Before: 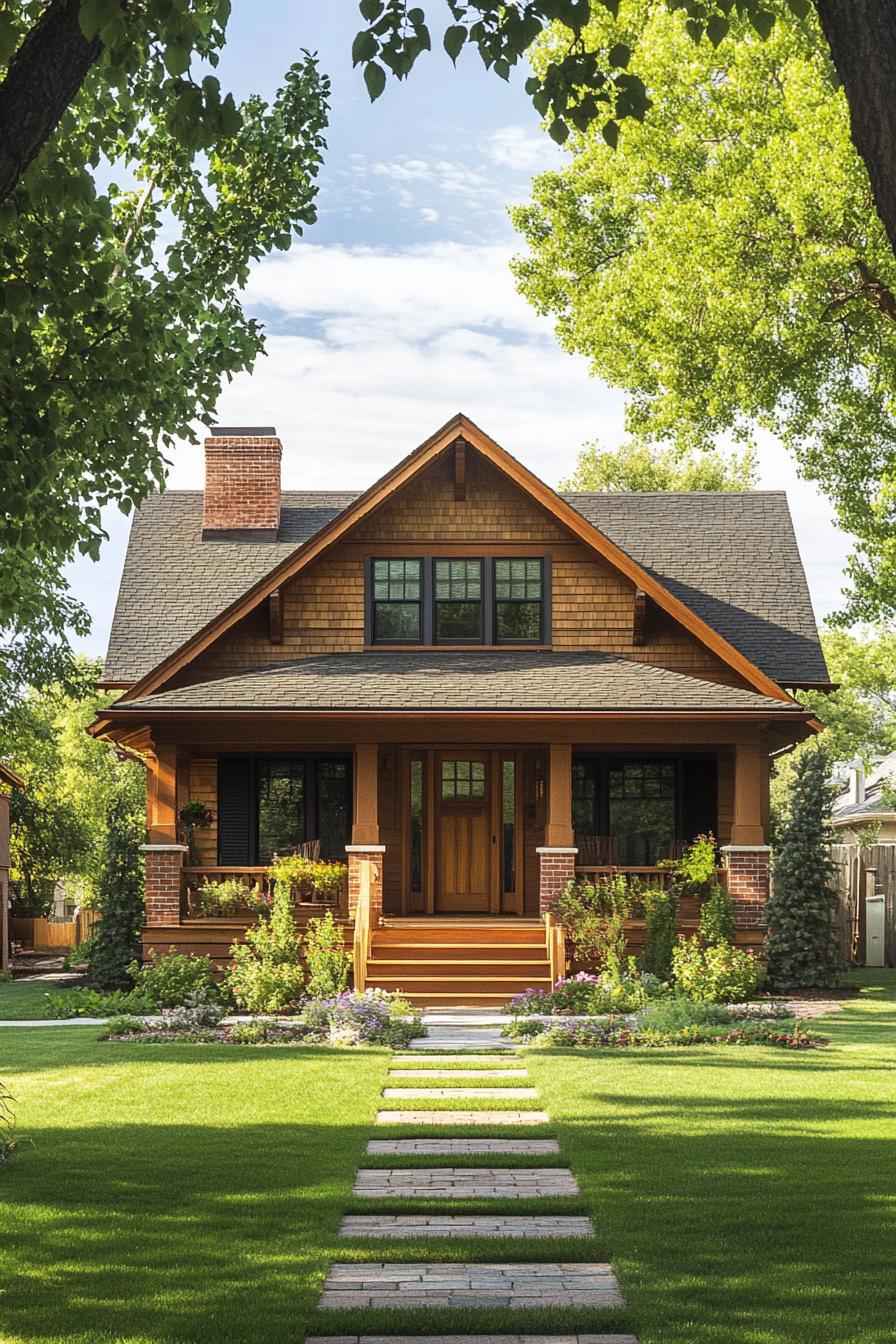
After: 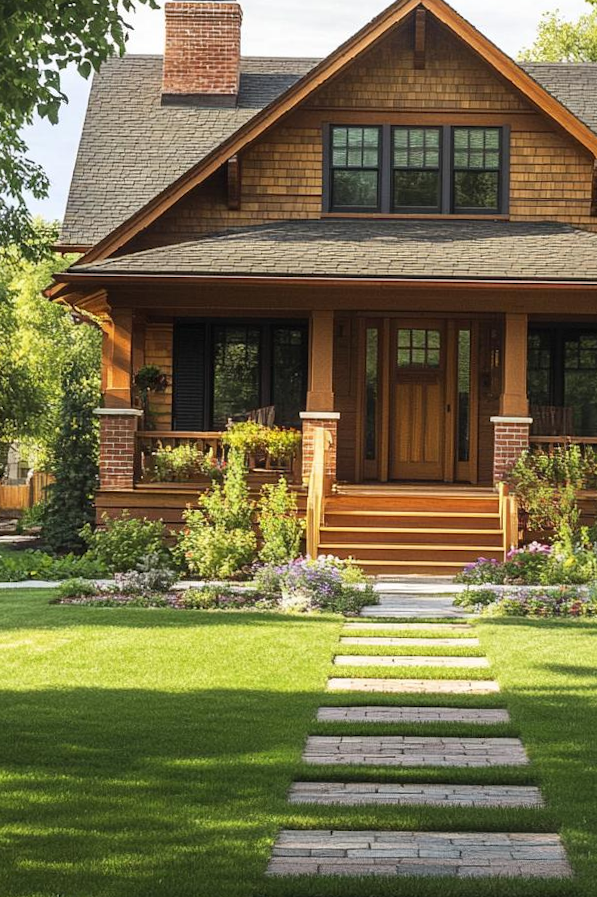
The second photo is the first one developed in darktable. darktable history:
white balance: red 1, blue 1
crop and rotate: angle -0.82°, left 3.85%, top 31.828%, right 27.992%
